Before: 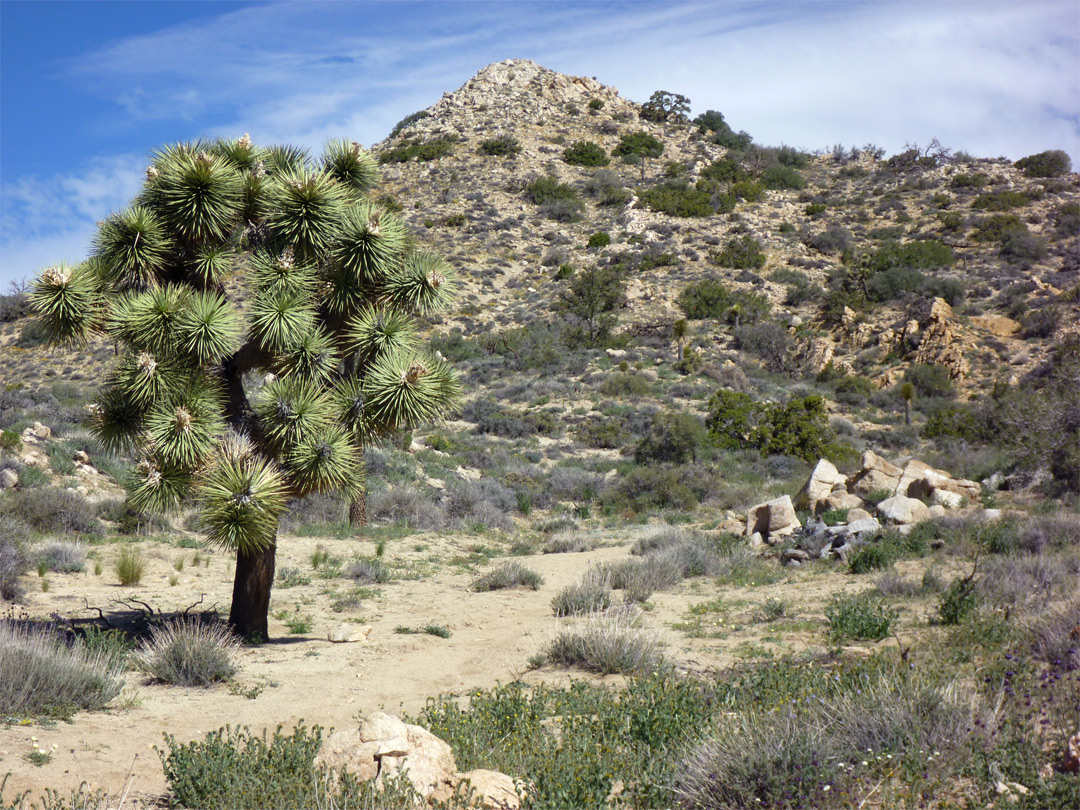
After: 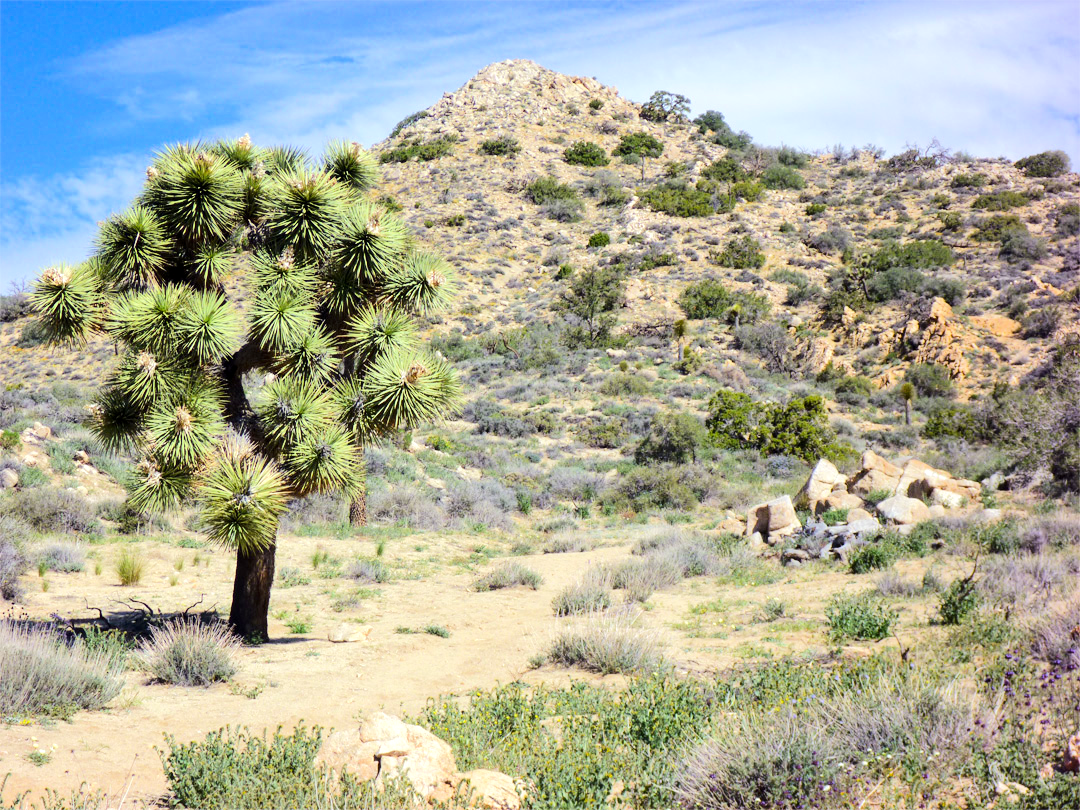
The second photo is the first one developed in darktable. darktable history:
local contrast: highlights 101%, shadows 102%, detail 120%, midtone range 0.2
contrast brightness saturation: saturation 0.182
tone equalizer: -7 EV 0.157 EV, -6 EV 0.6 EV, -5 EV 1.16 EV, -4 EV 1.35 EV, -3 EV 1.18 EV, -2 EV 0.6 EV, -1 EV 0.147 EV, edges refinement/feathering 500, mask exposure compensation -1.57 EV, preserve details no
